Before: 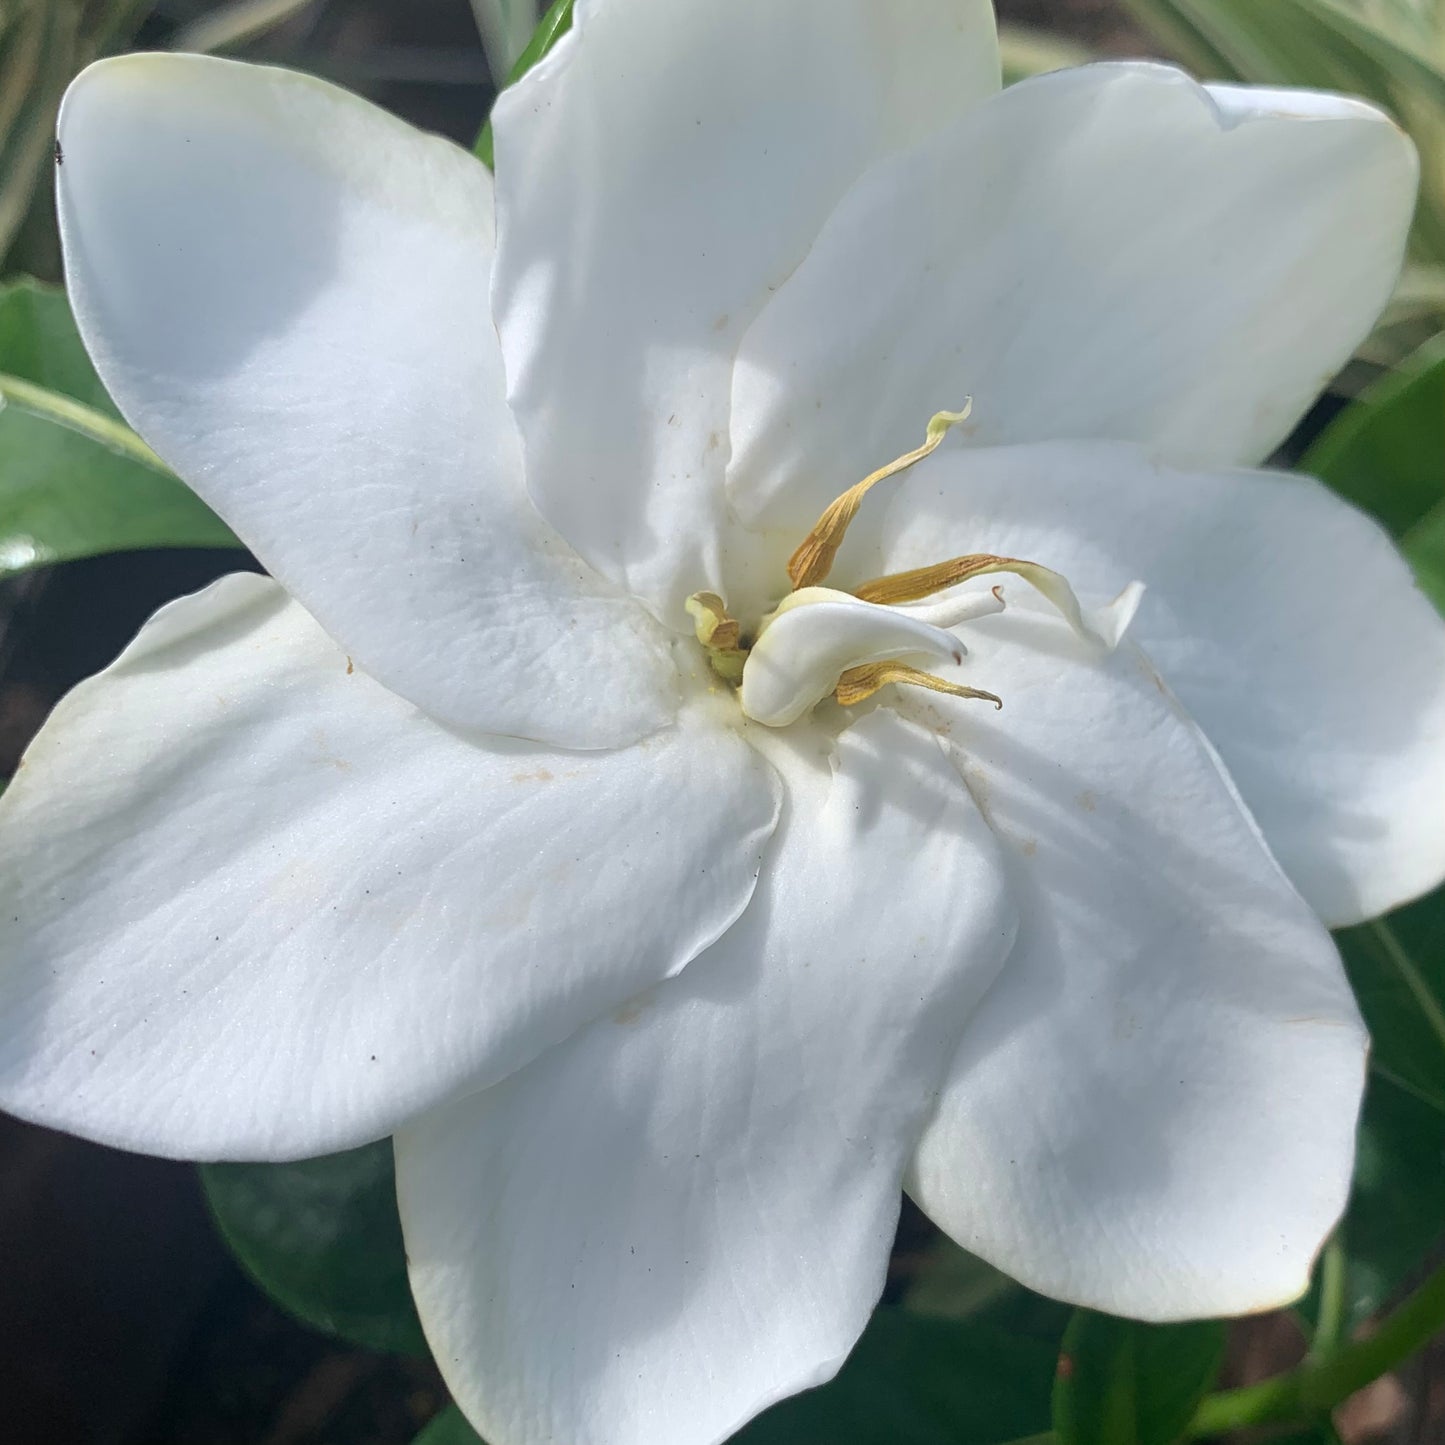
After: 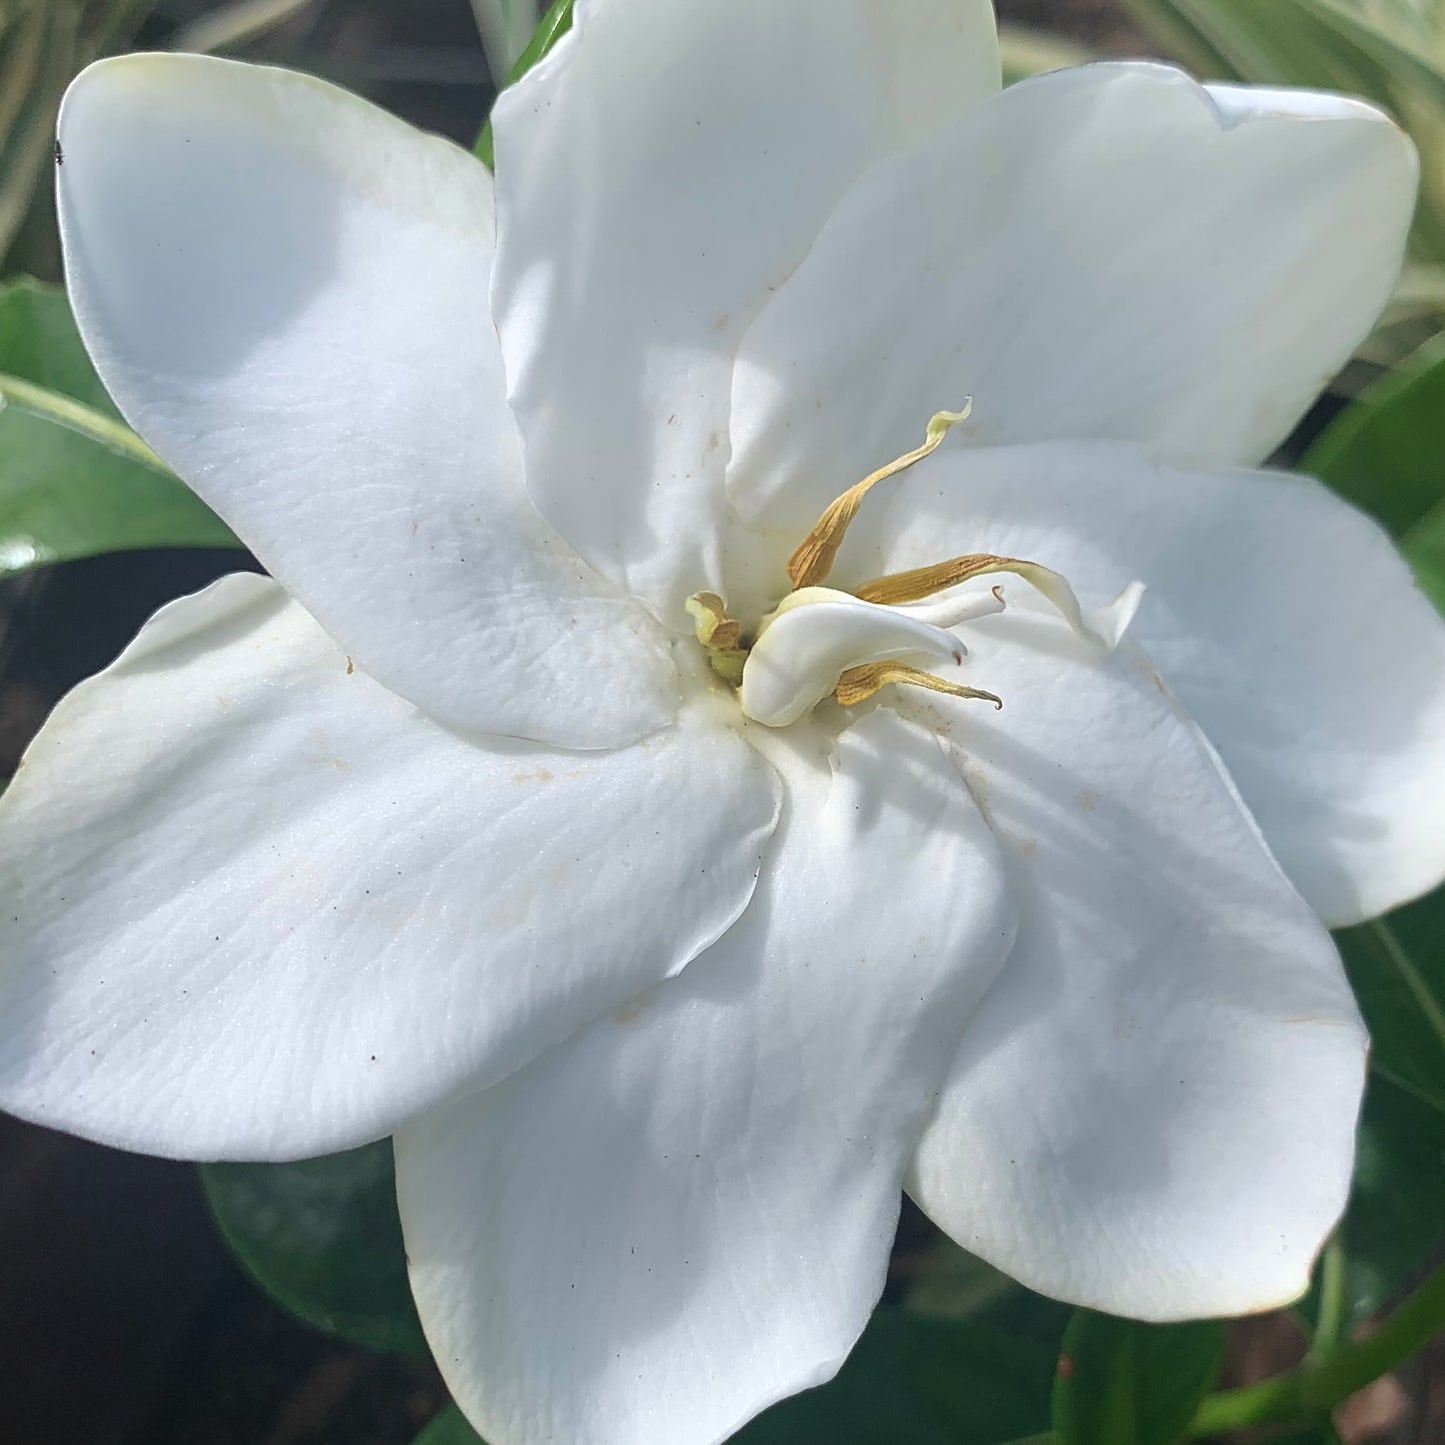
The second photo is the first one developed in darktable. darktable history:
sharpen: radius 1.908, amount 0.412, threshold 1.2
exposure: black level correction -0.004, exposure 0.049 EV, compensate highlight preservation false
